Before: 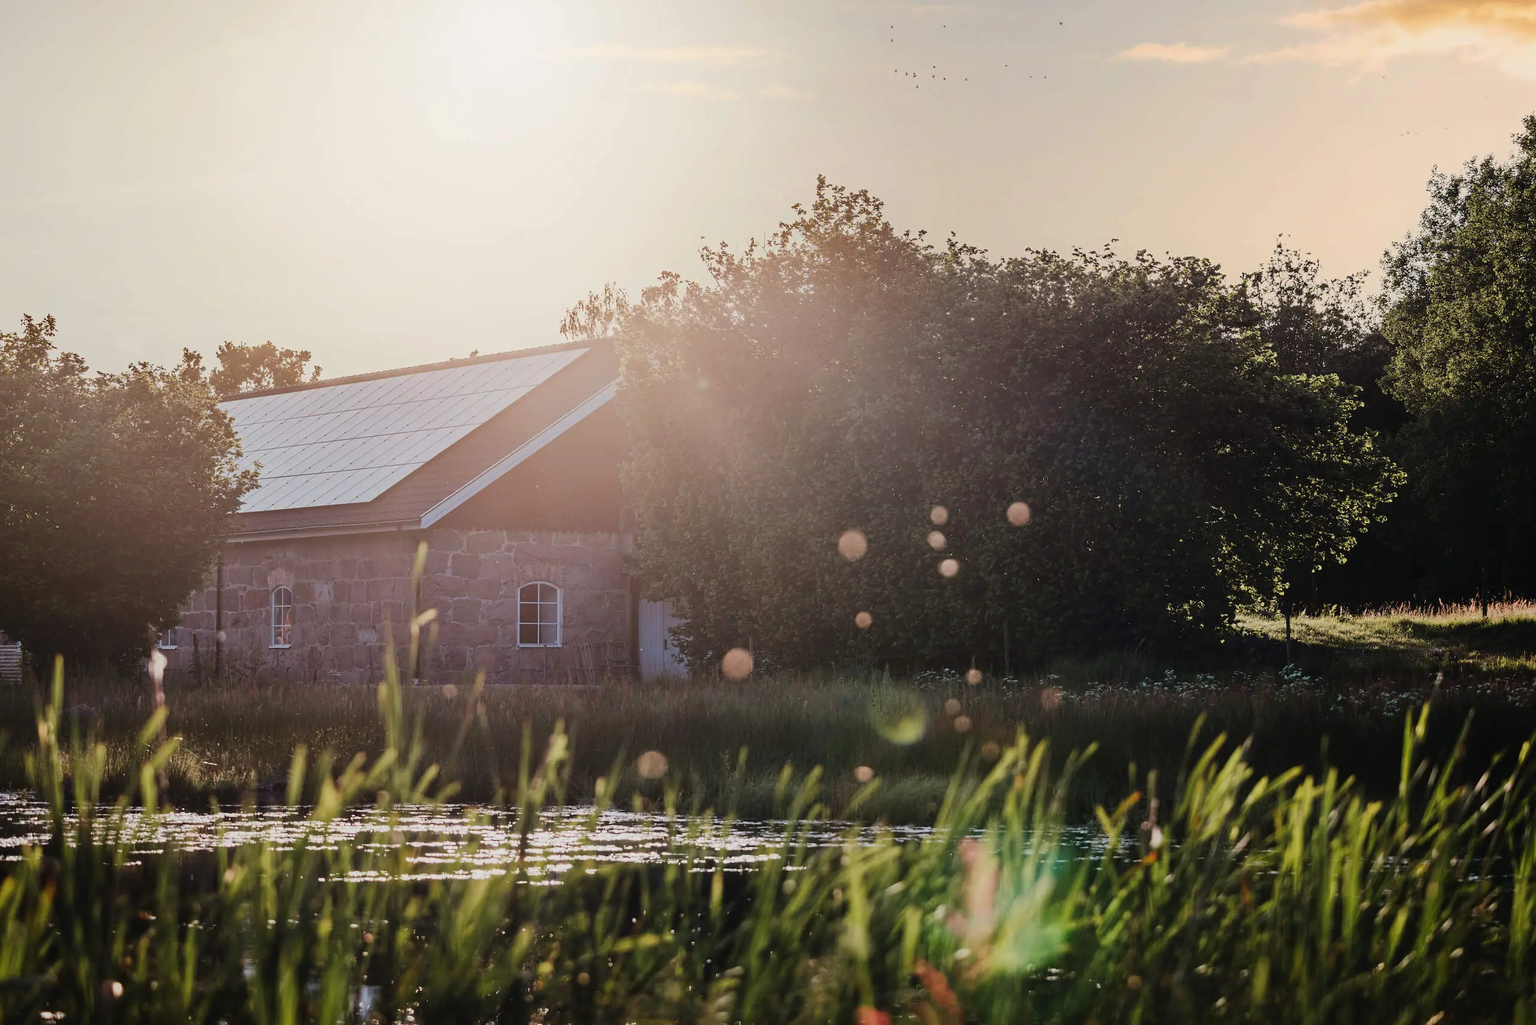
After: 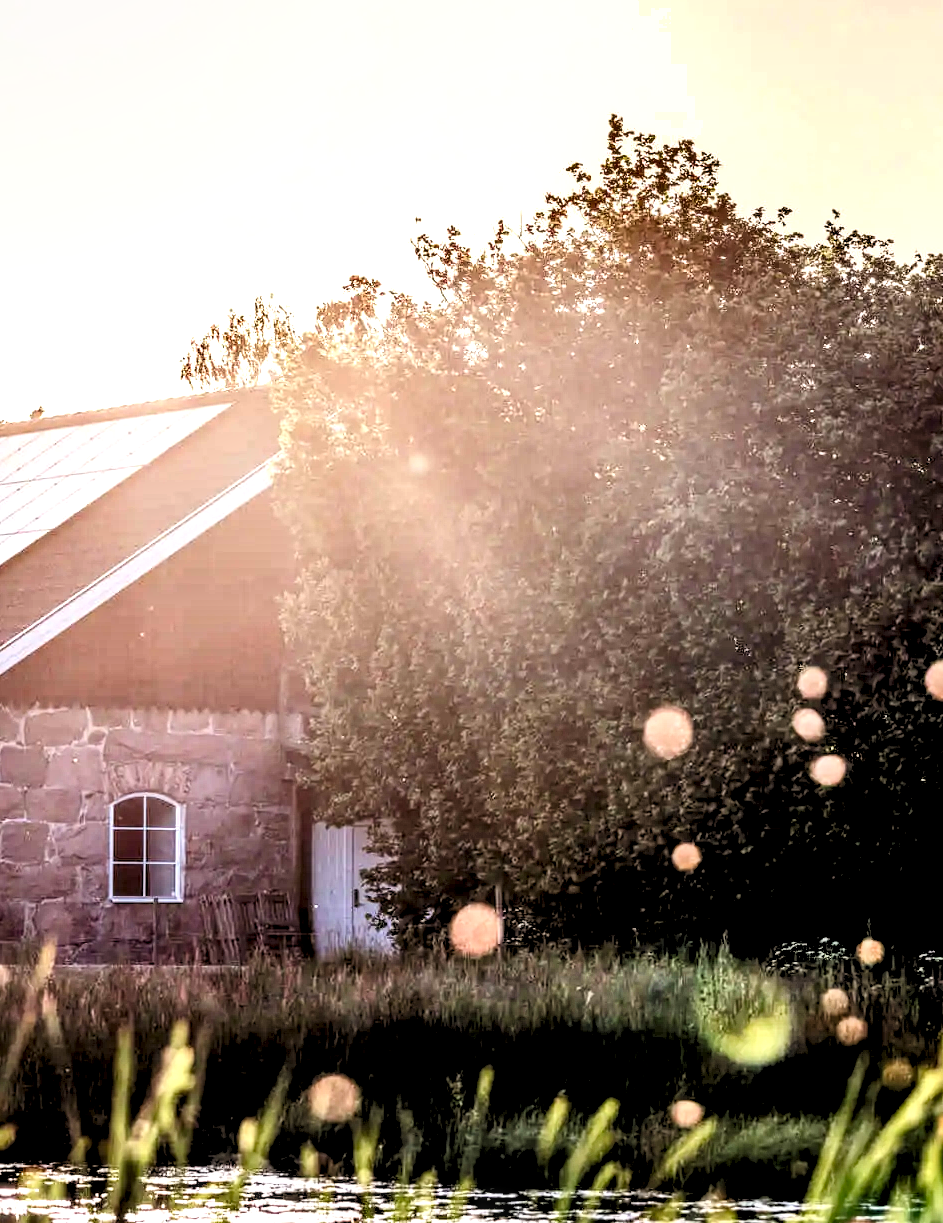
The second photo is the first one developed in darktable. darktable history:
local contrast: highlights 77%, shadows 56%, detail 175%, midtone range 0.431
shadows and highlights: soften with gaussian
tone equalizer: -8 EV -0.728 EV, -7 EV -0.735 EV, -6 EV -0.634 EV, -5 EV -0.383 EV, -3 EV 0.401 EV, -2 EV 0.6 EV, -1 EV 0.699 EV, +0 EV 0.738 EV, edges refinement/feathering 500, mask exposure compensation -1.57 EV, preserve details no
levels: levels [0.072, 0.414, 0.976]
crop and rotate: left 29.45%, top 10.336%, right 33.706%, bottom 18.027%
contrast brightness saturation: contrast 0.201, brightness -0.111, saturation 0.097
